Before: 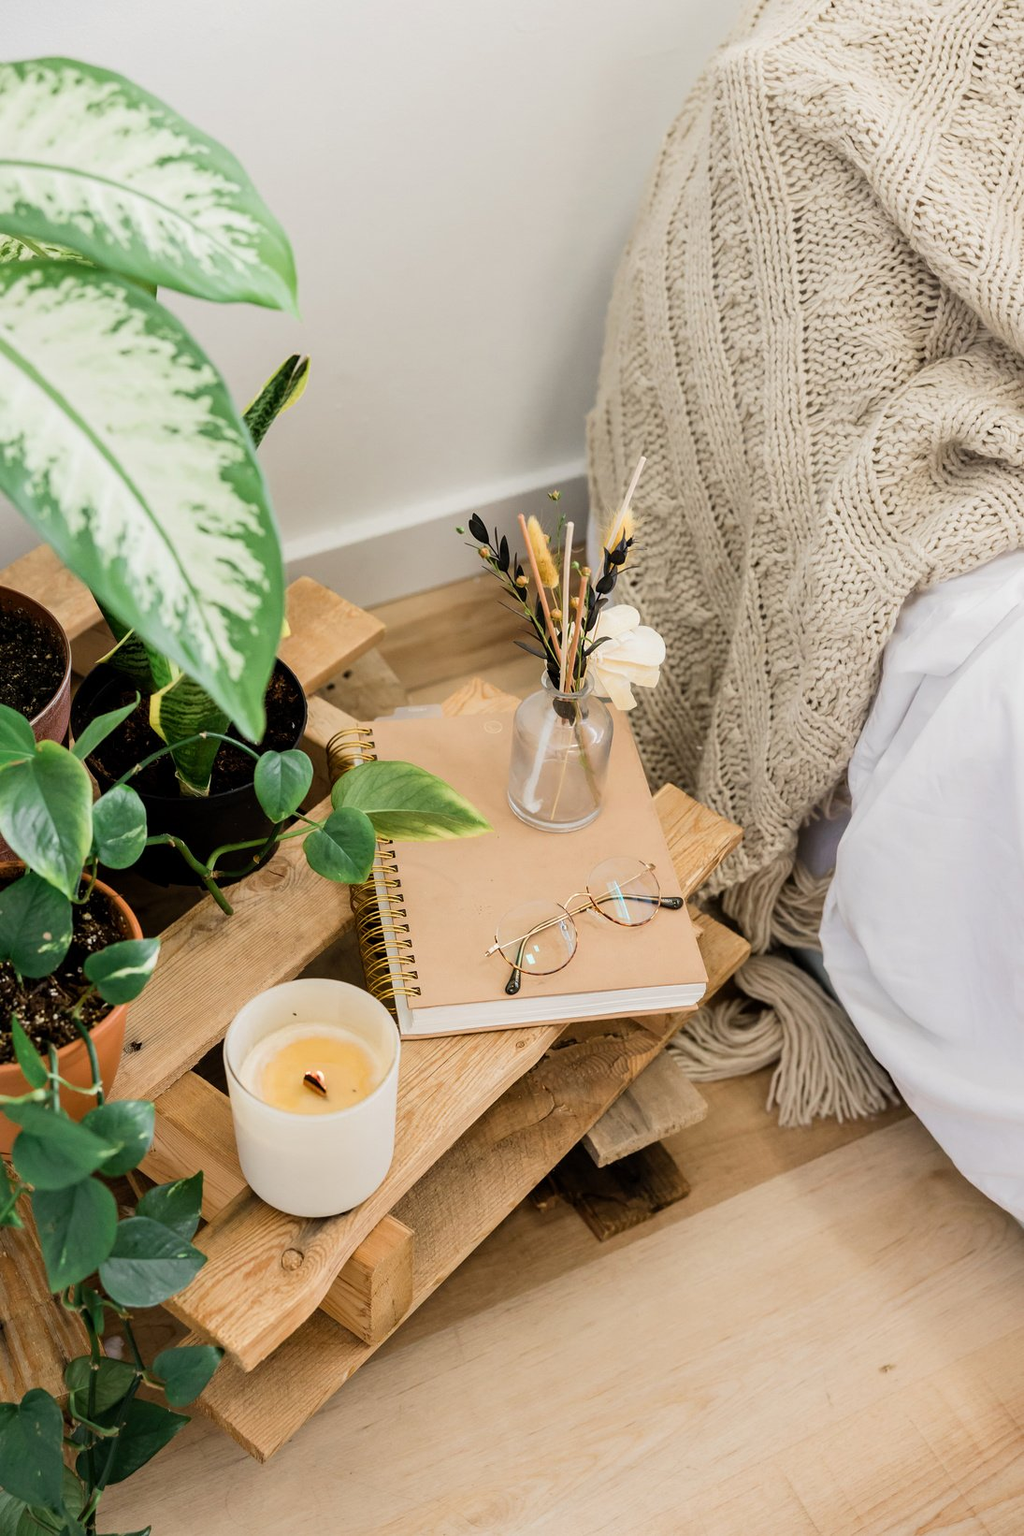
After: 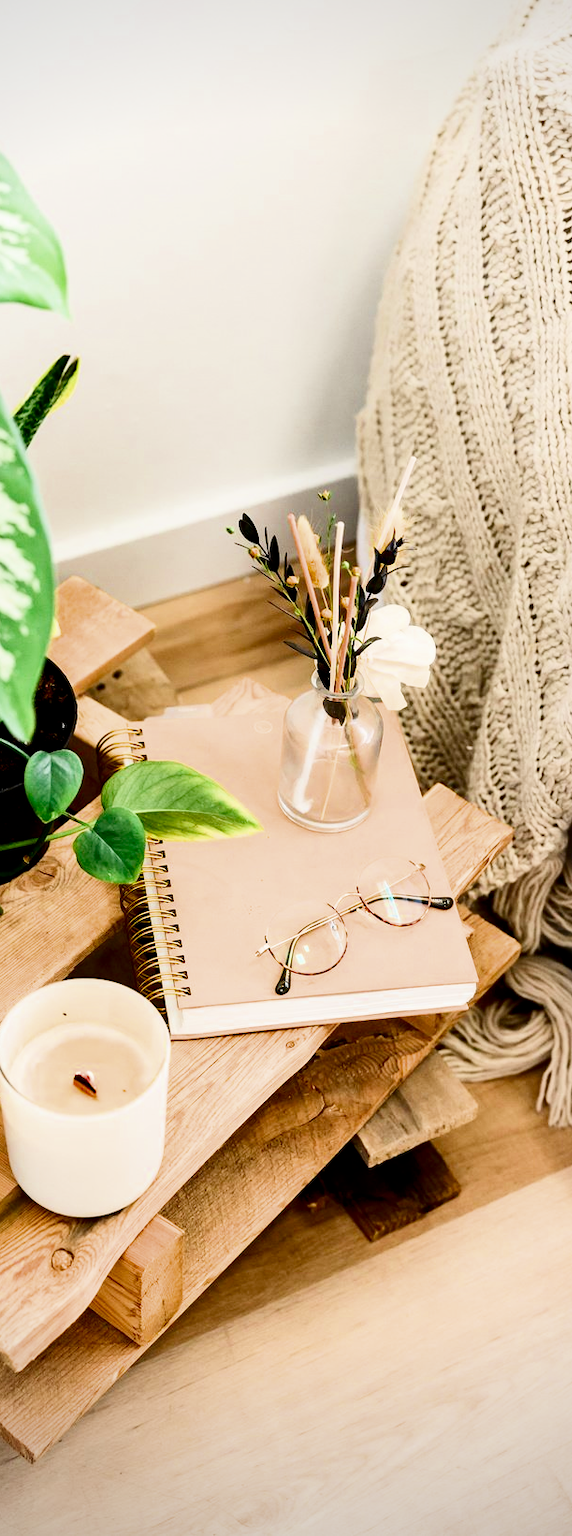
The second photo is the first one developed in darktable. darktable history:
crop and rotate: left 22.497%, right 21.594%
vignetting: center (-0.033, -0.043)
contrast brightness saturation: contrast 0.094, brightness -0.575, saturation 0.173
exposure: black level correction 0, exposure 0.95 EV, compensate highlight preservation false
filmic rgb: black relative exposure -7.59 EV, white relative exposure 4.65 EV, target black luminance 0%, hardness 3.58, latitude 50.51%, contrast 1.036, highlights saturation mix 9.79%, shadows ↔ highlights balance -0.19%
tone equalizer: -8 EV -0.759 EV, -7 EV -0.684 EV, -6 EV -0.628 EV, -5 EV -0.404 EV, -3 EV 0.404 EV, -2 EV 0.6 EV, -1 EV 0.684 EV, +0 EV 0.767 EV, smoothing diameter 24.93%, edges refinement/feathering 10.17, preserve details guided filter
